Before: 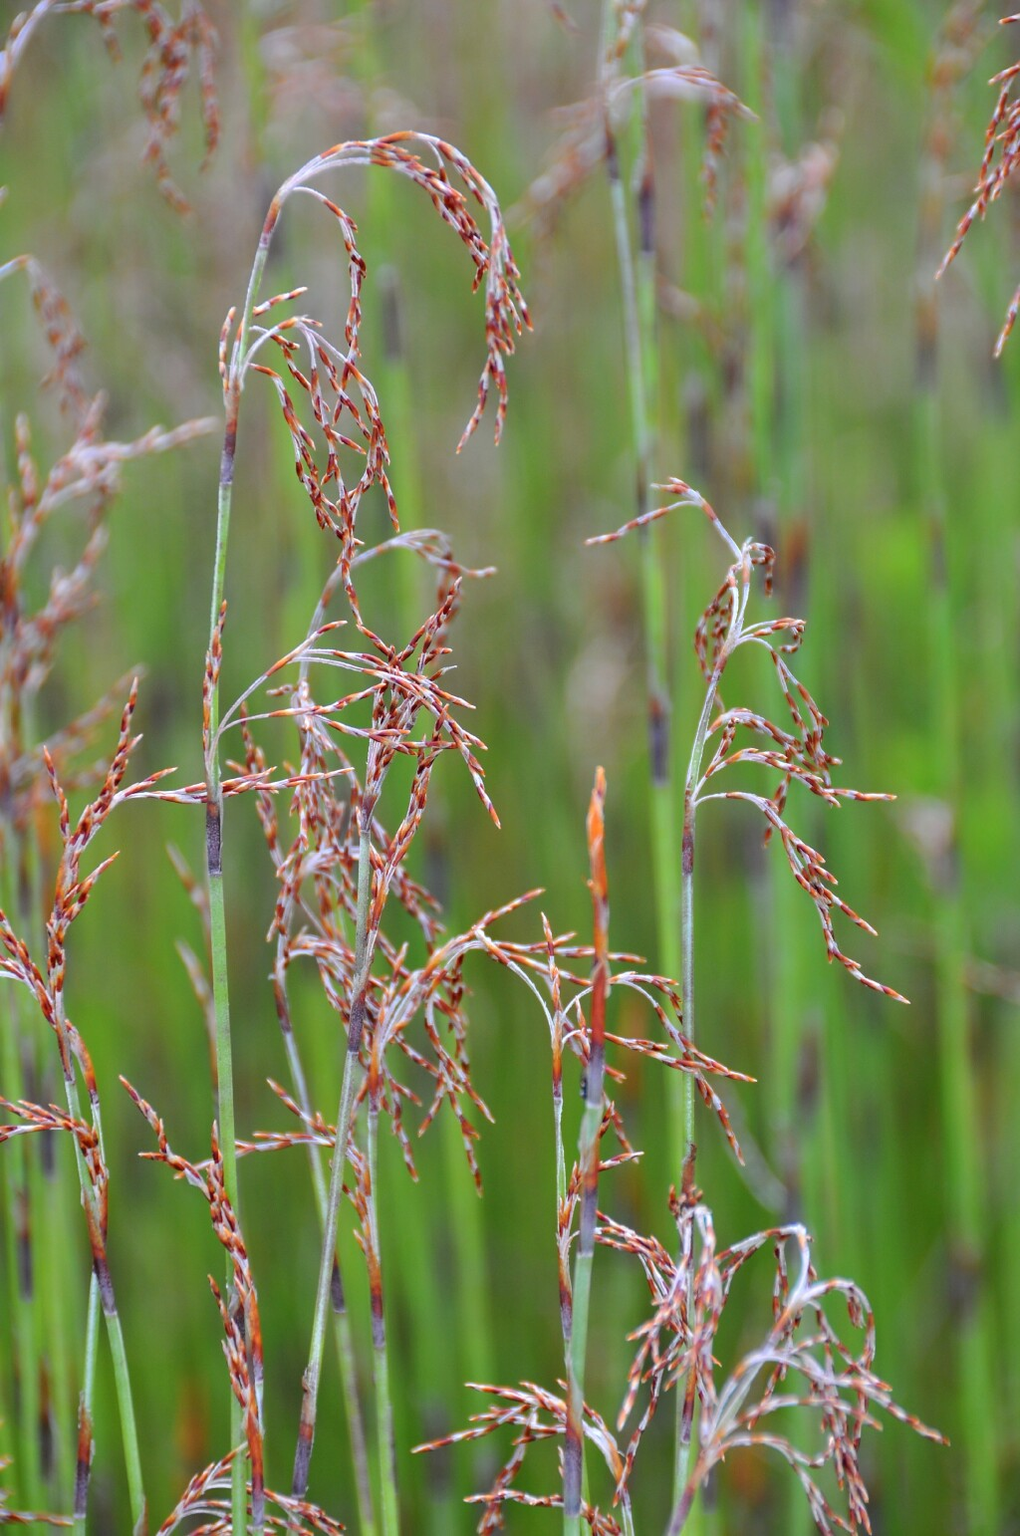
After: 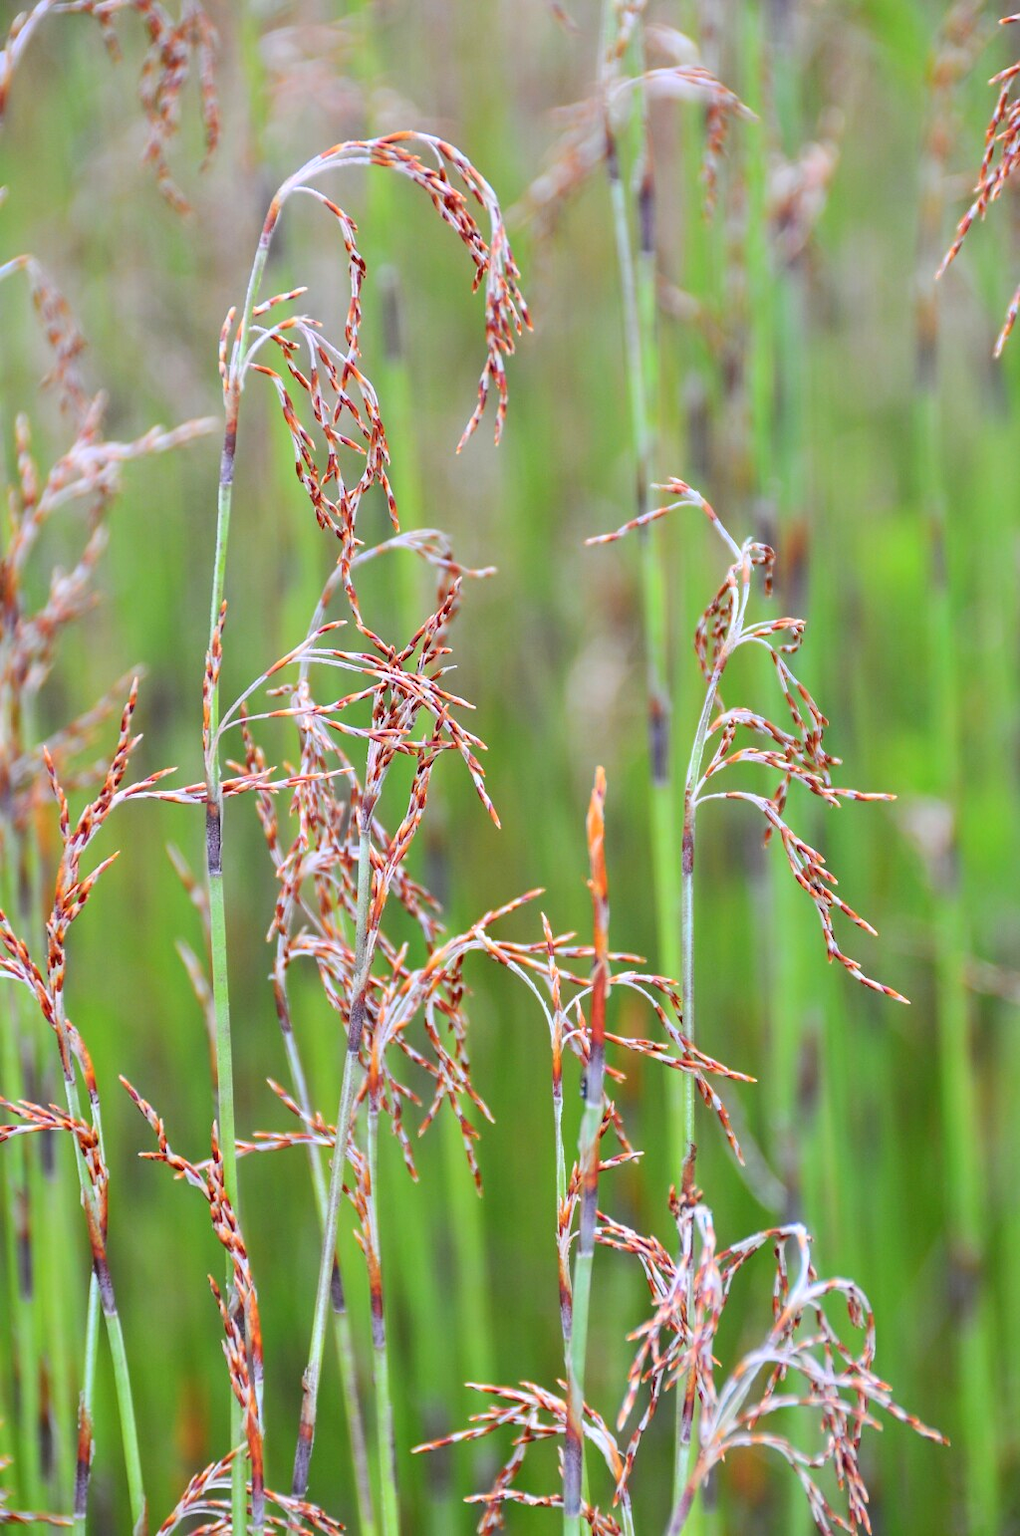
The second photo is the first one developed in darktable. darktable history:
contrast brightness saturation: contrast 0.199, brightness 0.154, saturation 0.149
